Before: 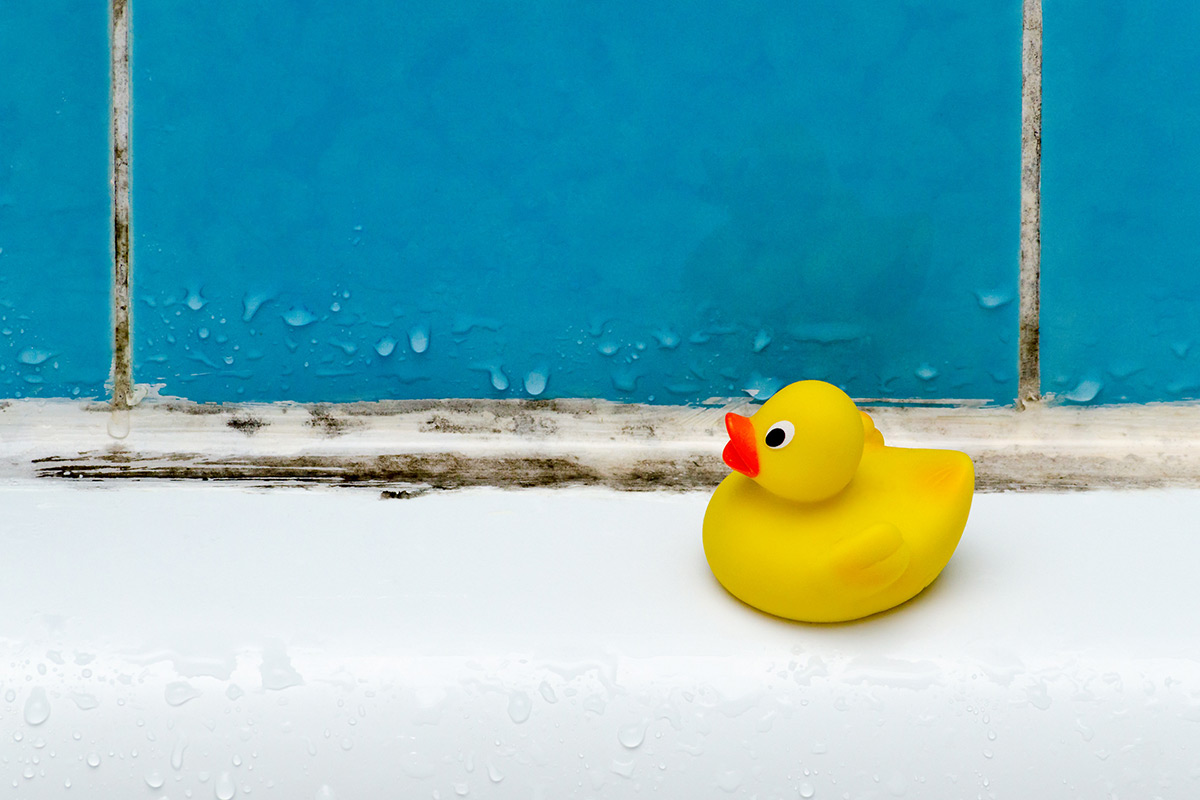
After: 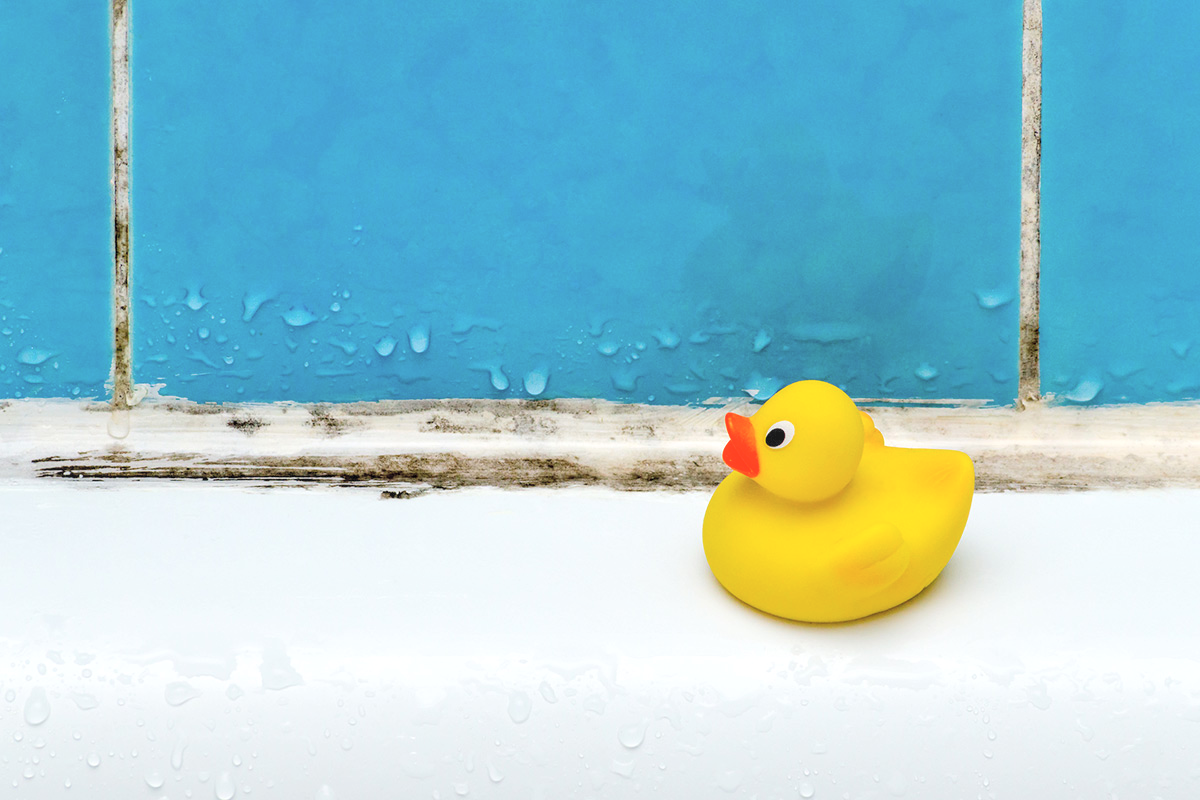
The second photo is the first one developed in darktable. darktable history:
local contrast: on, module defaults
contrast brightness saturation: brightness 0.28
